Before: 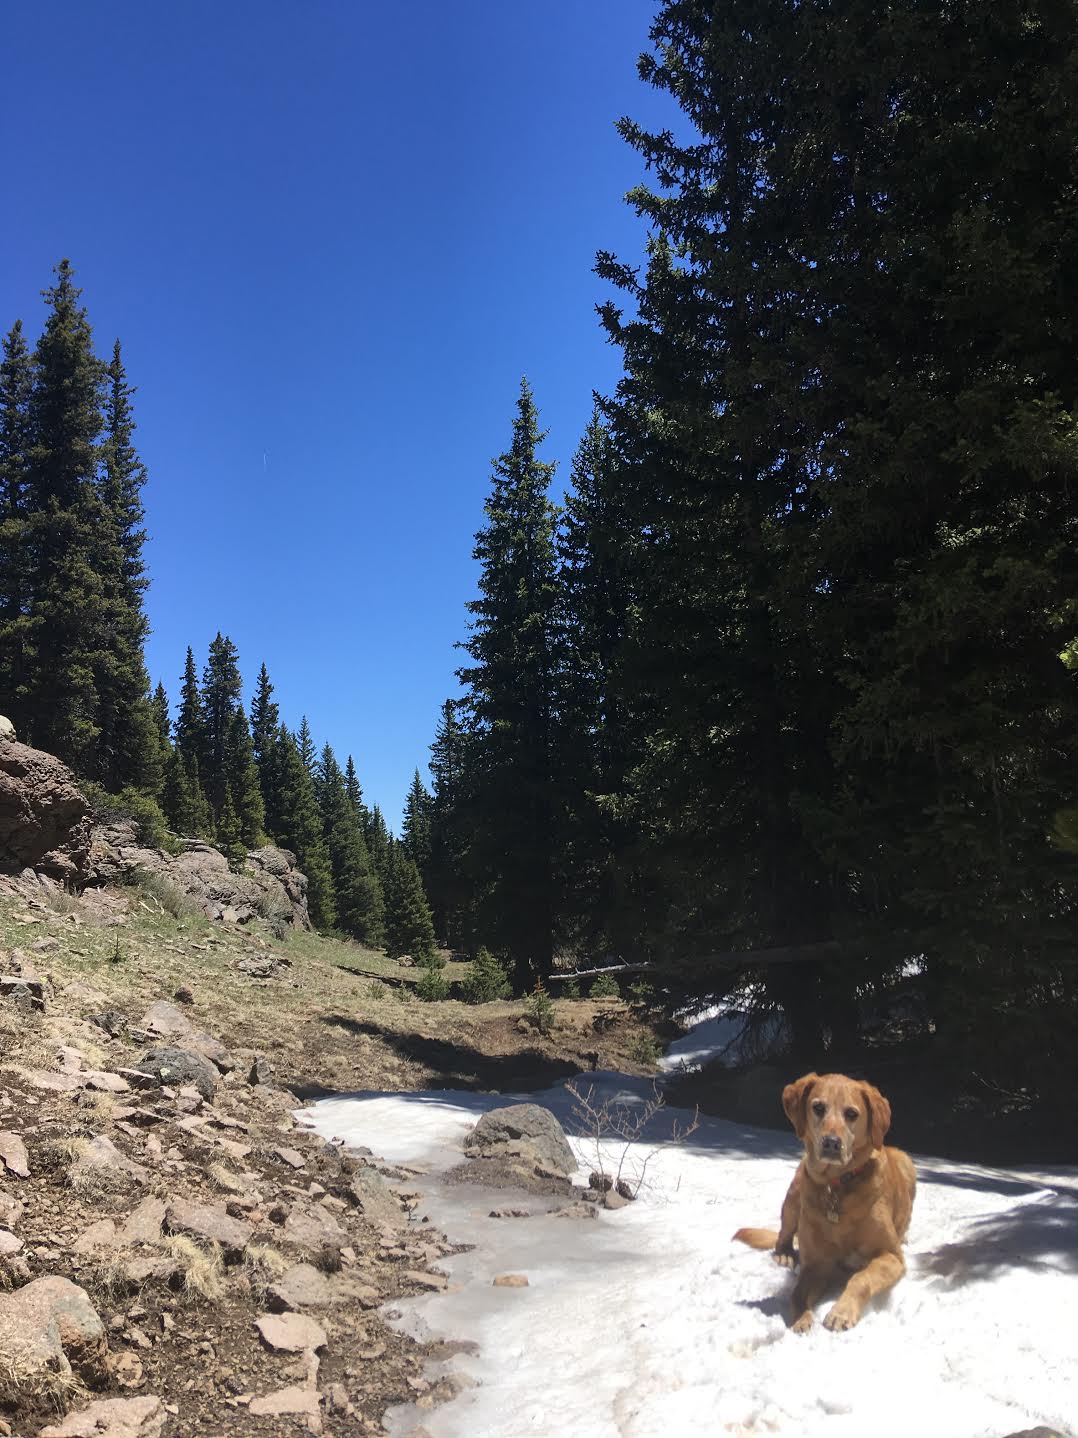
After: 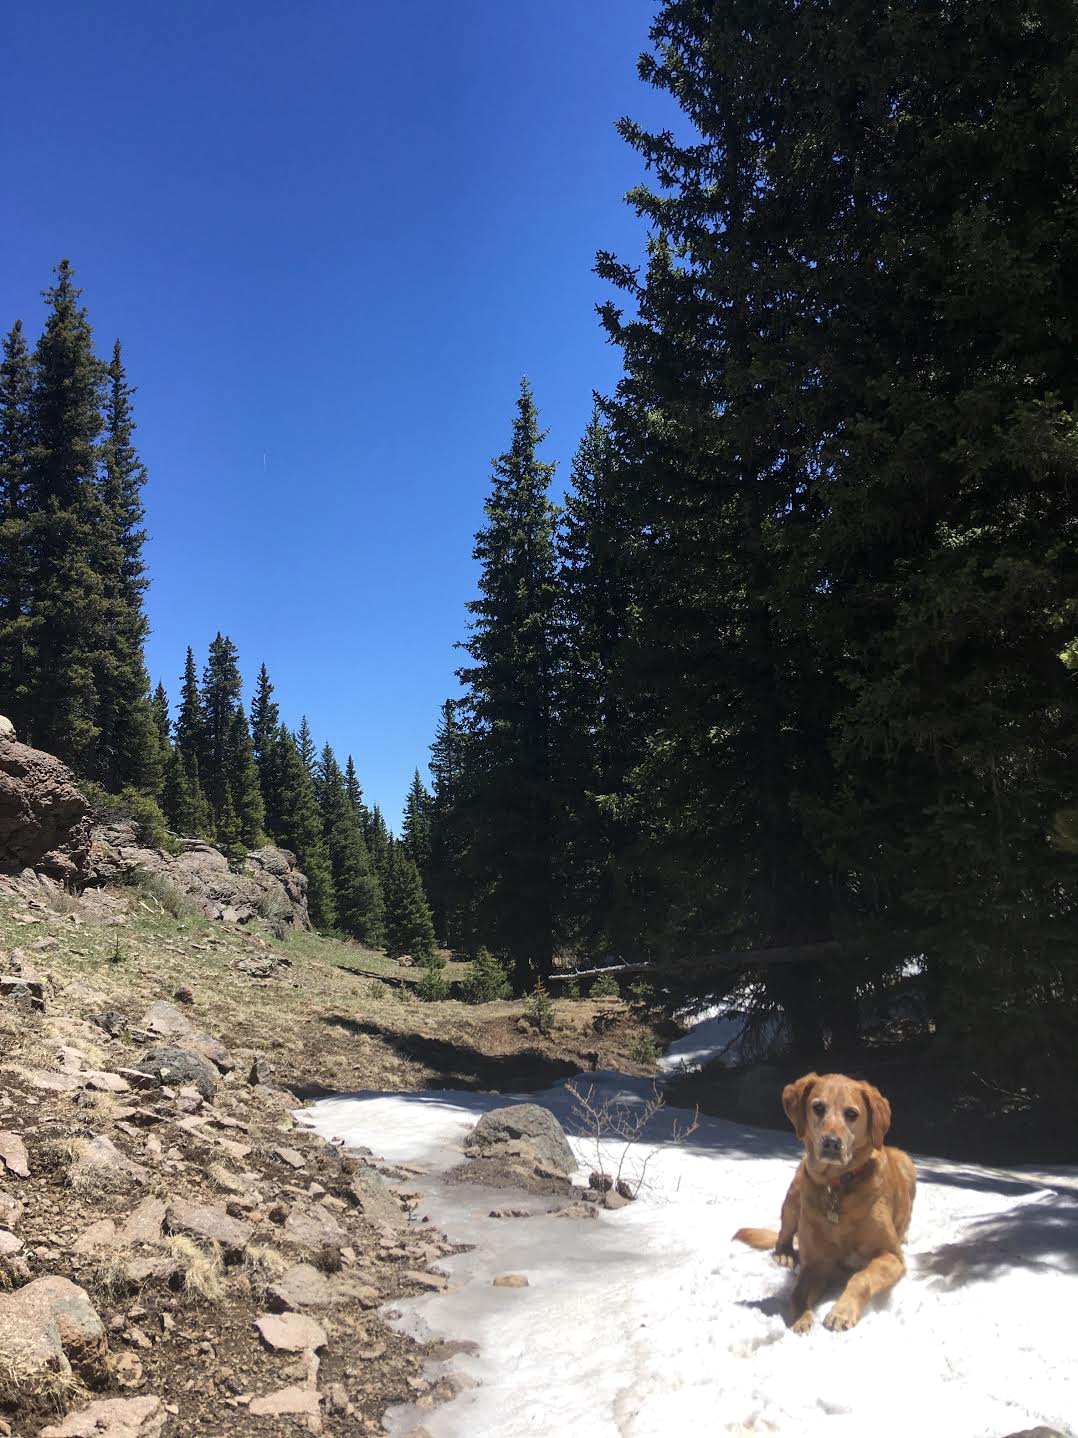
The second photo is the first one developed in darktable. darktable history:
local contrast: highlights 105%, shadows 98%, detail 119%, midtone range 0.2
